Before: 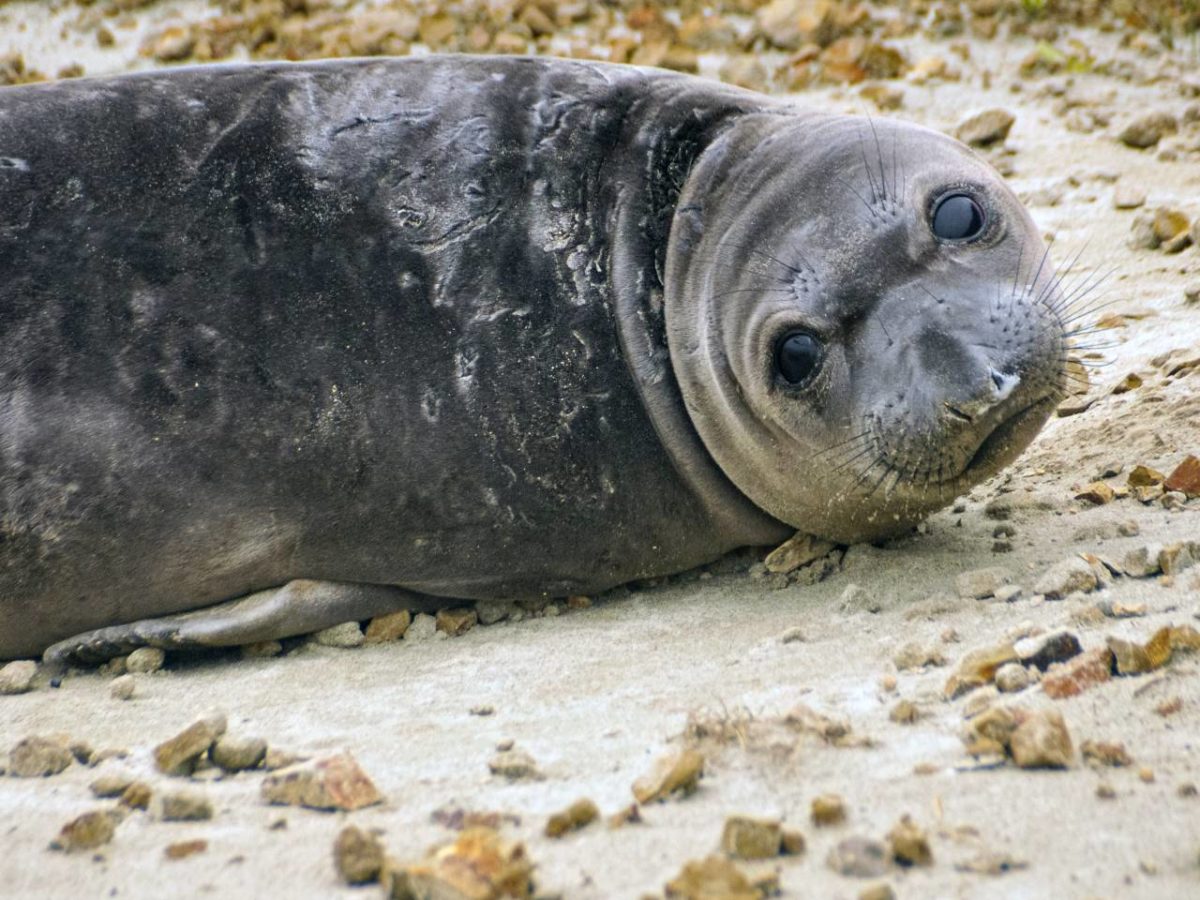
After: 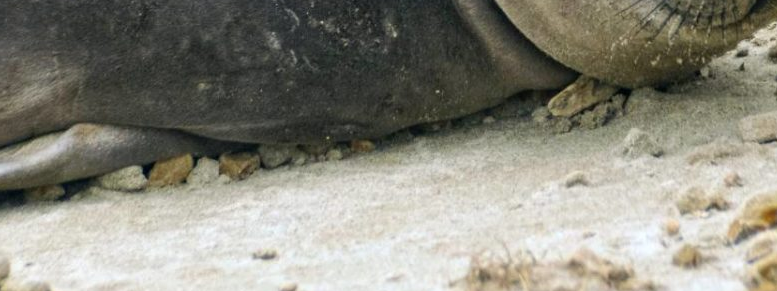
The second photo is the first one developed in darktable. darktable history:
crop: left 18.127%, top 50.716%, right 17.12%, bottom 16.929%
